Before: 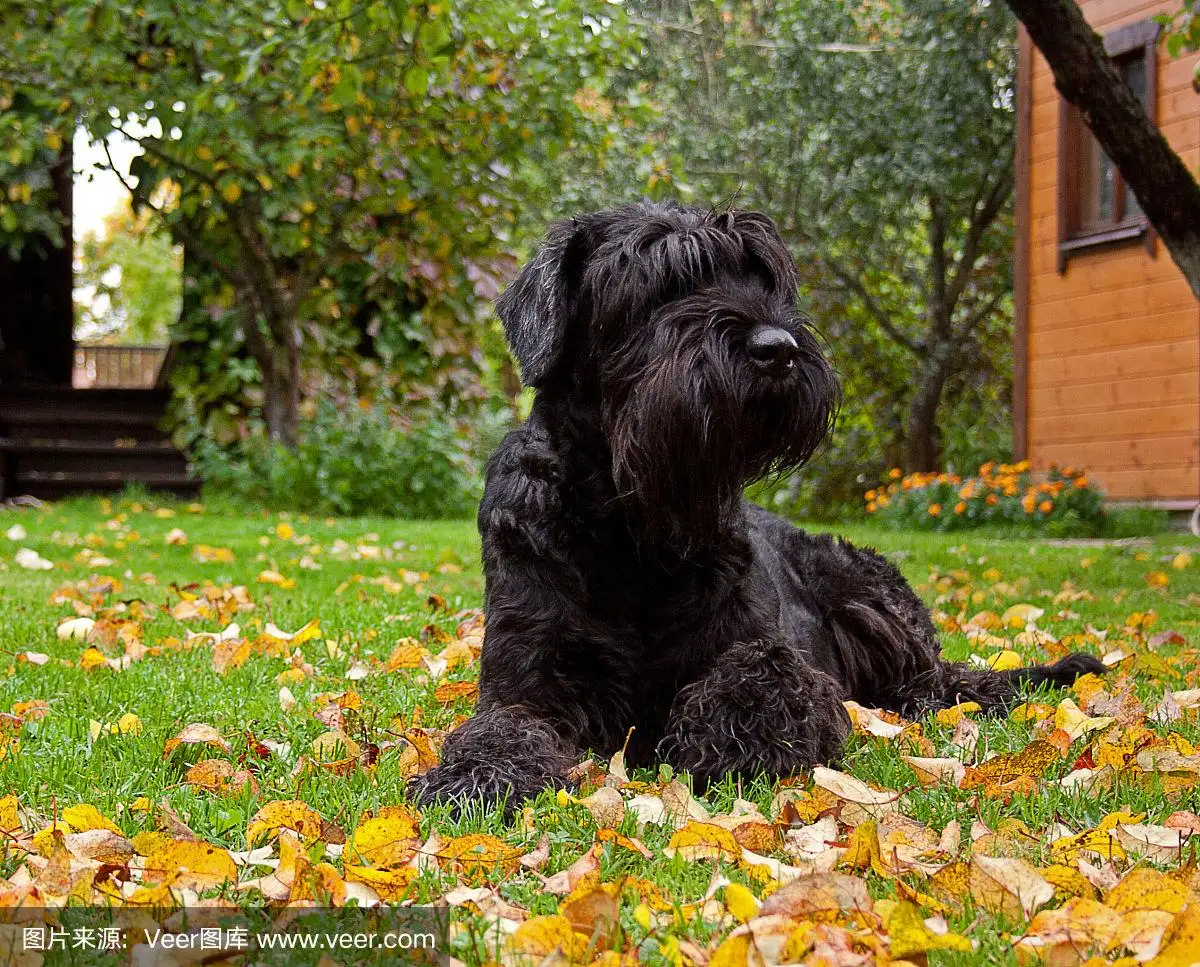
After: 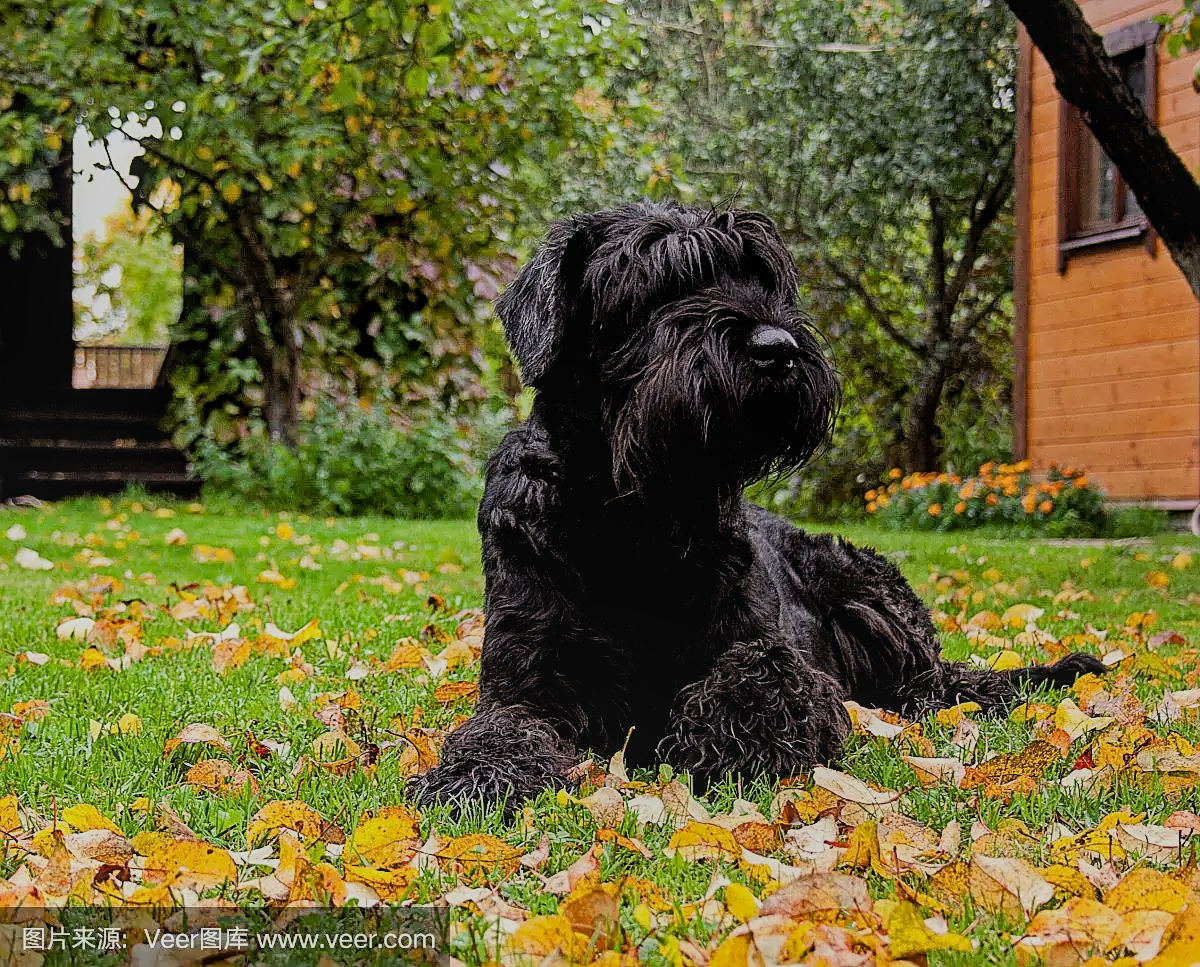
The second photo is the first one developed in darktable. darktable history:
local contrast: detail 110%
sharpen: on, module defaults
filmic rgb: middle gray luminance 28.92%, black relative exposure -10.36 EV, white relative exposure 5.48 EV, target black luminance 0%, hardness 3.92, latitude 2.13%, contrast 1.127, highlights saturation mix 4.77%, shadows ↔ highlights balance 14.75%
